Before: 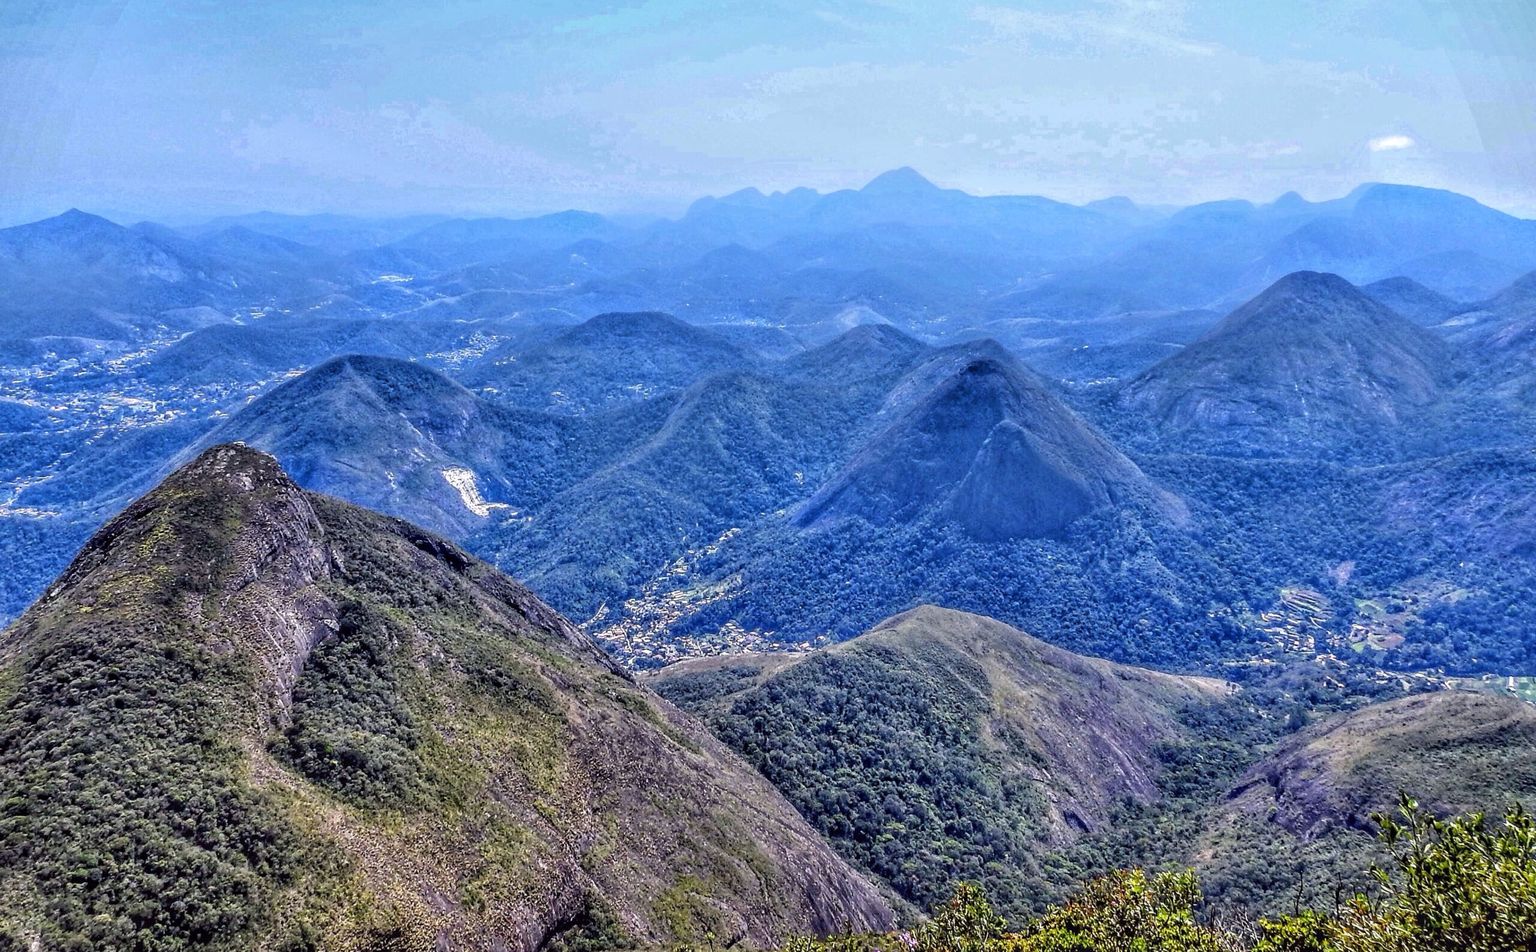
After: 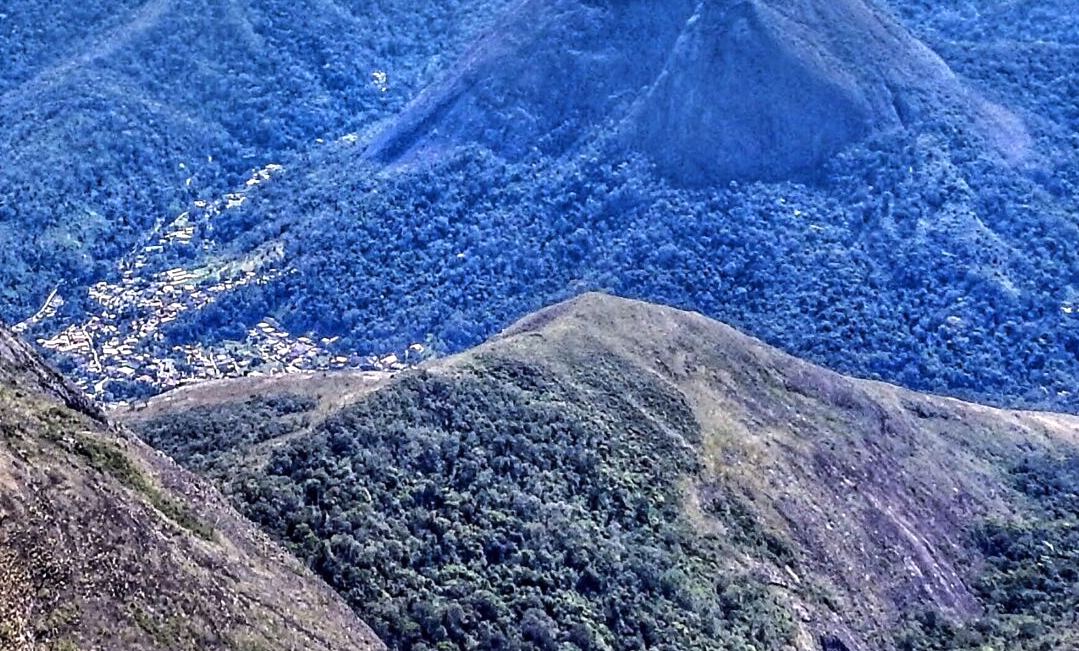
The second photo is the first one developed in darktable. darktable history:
crop: left 37.221%, top 45.169%, right 20.63%, bottom 13.777%
tone equalizer: -8 EV -0.417 EV, -7 EV -0.389 EV, -6 EV -0.333 EV, -5 EV -0.222 EV, -3 EV 0.222 EV, -2 EV 0.333 EV, -1 EV 0.389 EV, +0 EV 0.417 EV, edges refinement/feathering 500, mask exposure compensation -1.57 EV, preserve details no
shadows and highlights: shadows -23.08, highlights 46.15, soften with gaussian
white balance: emerald 1
